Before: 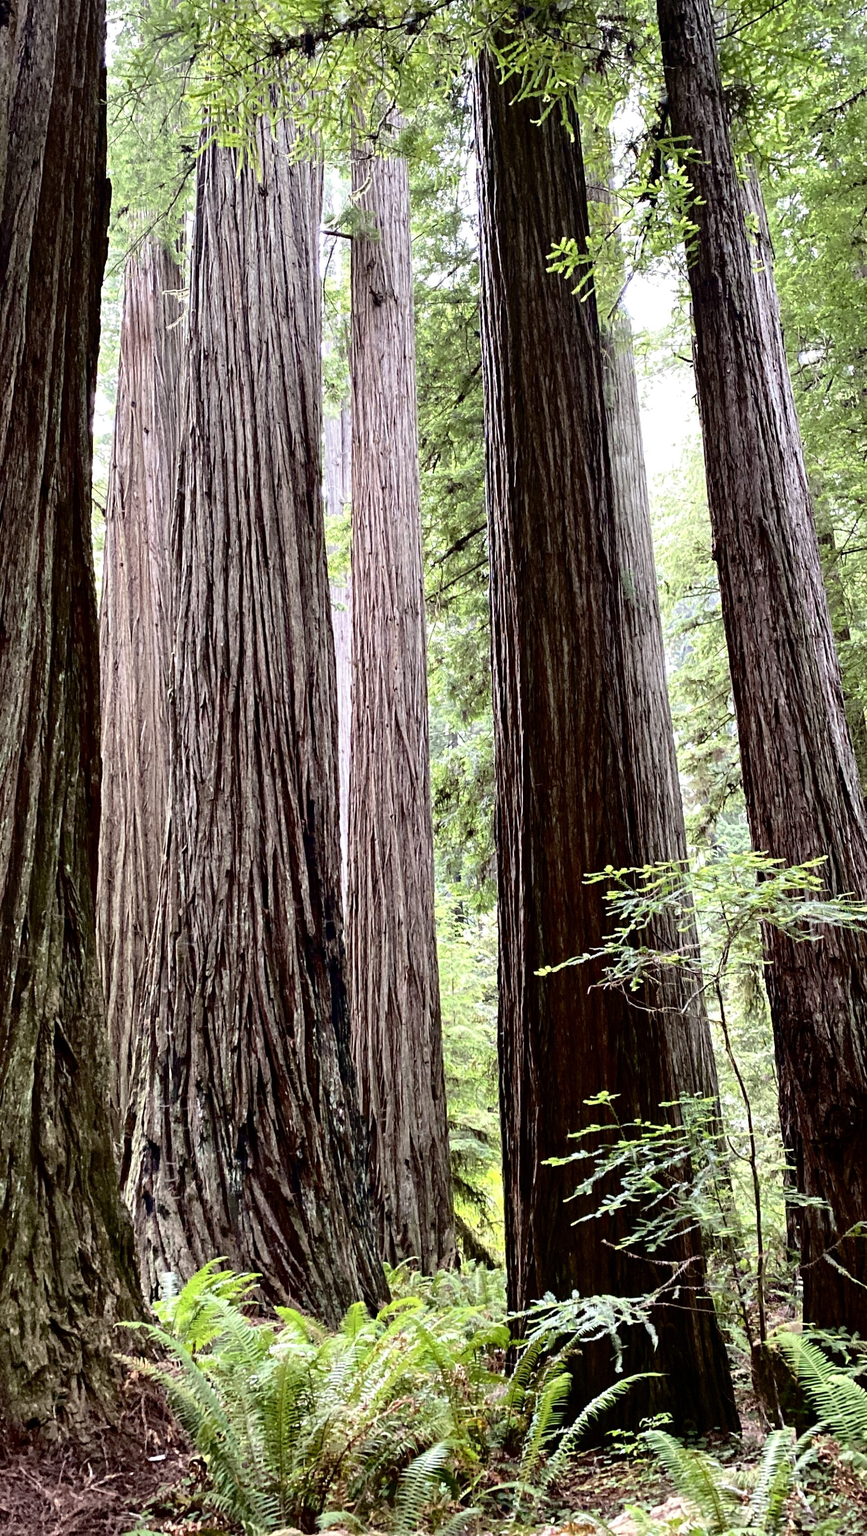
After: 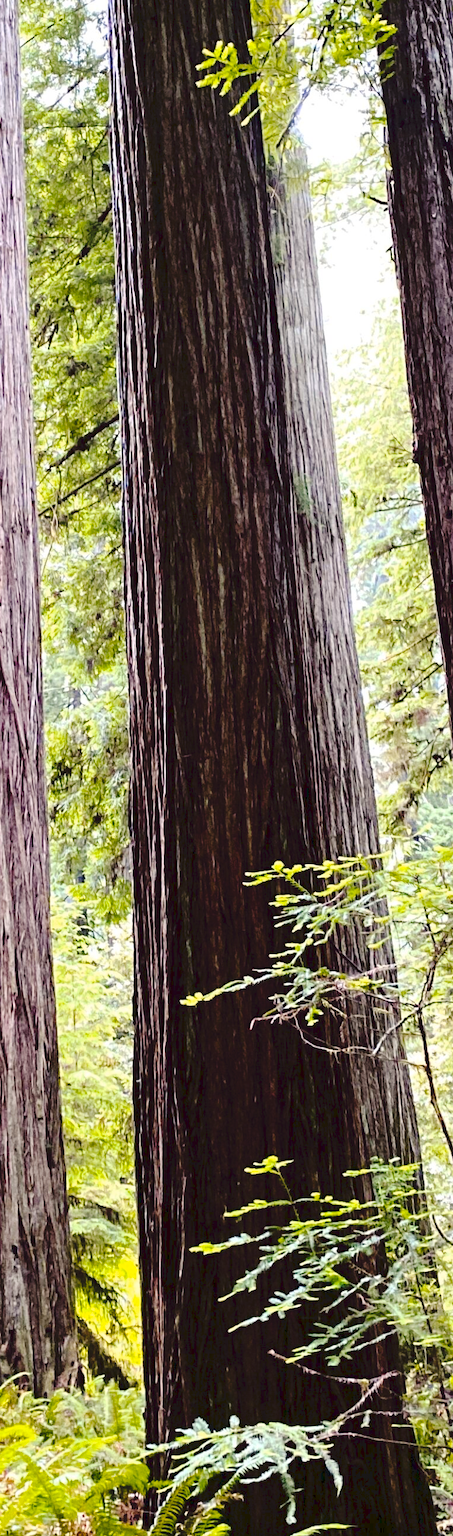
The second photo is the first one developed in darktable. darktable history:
color balance rgb: shadows lift › chroma 4.049%, shadows lift › hue 252.57°, perceptual saturation grading › global saturation 30.797%, hue shift -9.5°
tone curve: curves: ch0 [(0, 0) (0.003, 0.068) (0.011, 0.079) (0.025, 0.092) (0.044, 0.107) (0.069, 0.121) (0.1, 0.134) (0.136, 0.16) (0.177, 0.198) (0.224, 0.242) (0.277, 0.312) (0.335, 0.384) (0.399, 0.461) (0.468, 0.539) (0.543, 0.622) (0.623, 0.691) (0.709, 0.763) (0.801, 0.833) (0.898, 0.909) (1, 1)], preserve colors none
crop: left 45.712%, top 13.401%, right 14.147%, bottom 10.017%
